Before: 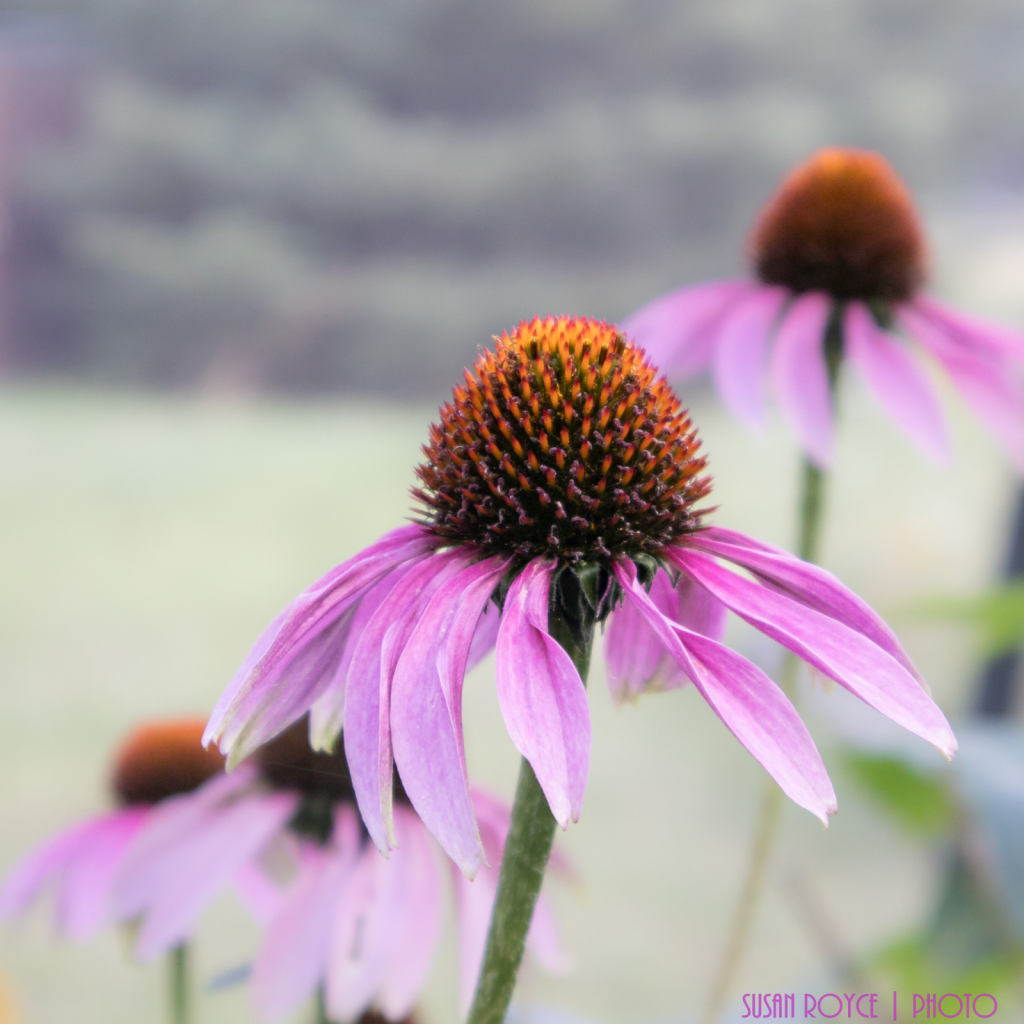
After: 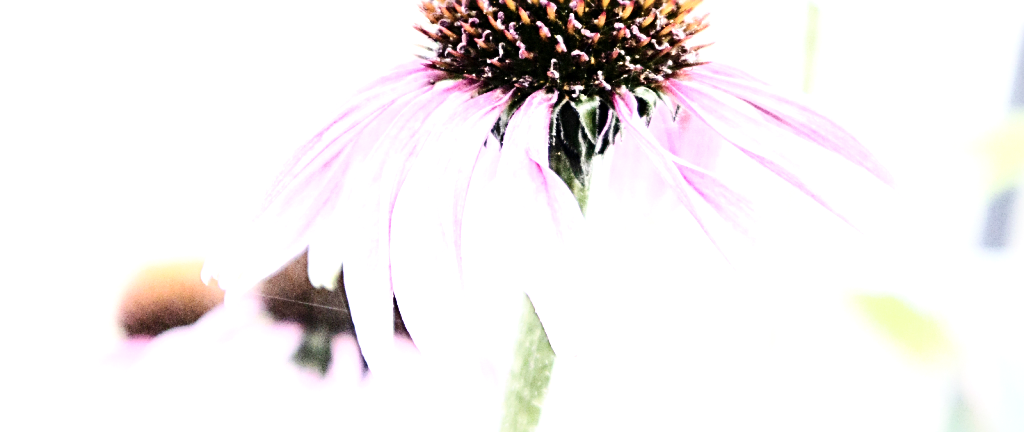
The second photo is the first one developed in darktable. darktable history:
tone equalizer: smoothing diameter 2.14%, edges refinement/feathering 15.56, mask exposure compensation -1.57 EV, filter diffusion 5
exposure: exposure 1.988 EV, compensate exposure bias true, compensate highlight preservation false
local contrast: highlights 104%, shadows 100%, detail 119%, midtone range 0.2
base curve: curves: ch0 [(0, 0) (0.036, 0.025) (0.121, 0.166) (0.206, 0.329) (0.605, 0.79) (1, 1)], preserve colors none
crop: top 45.554%, bottom 12.228%
sharpen: radius 2.664, amount 0.677
contrast brightness saturation: contrast 0.254, saturation -0.306
